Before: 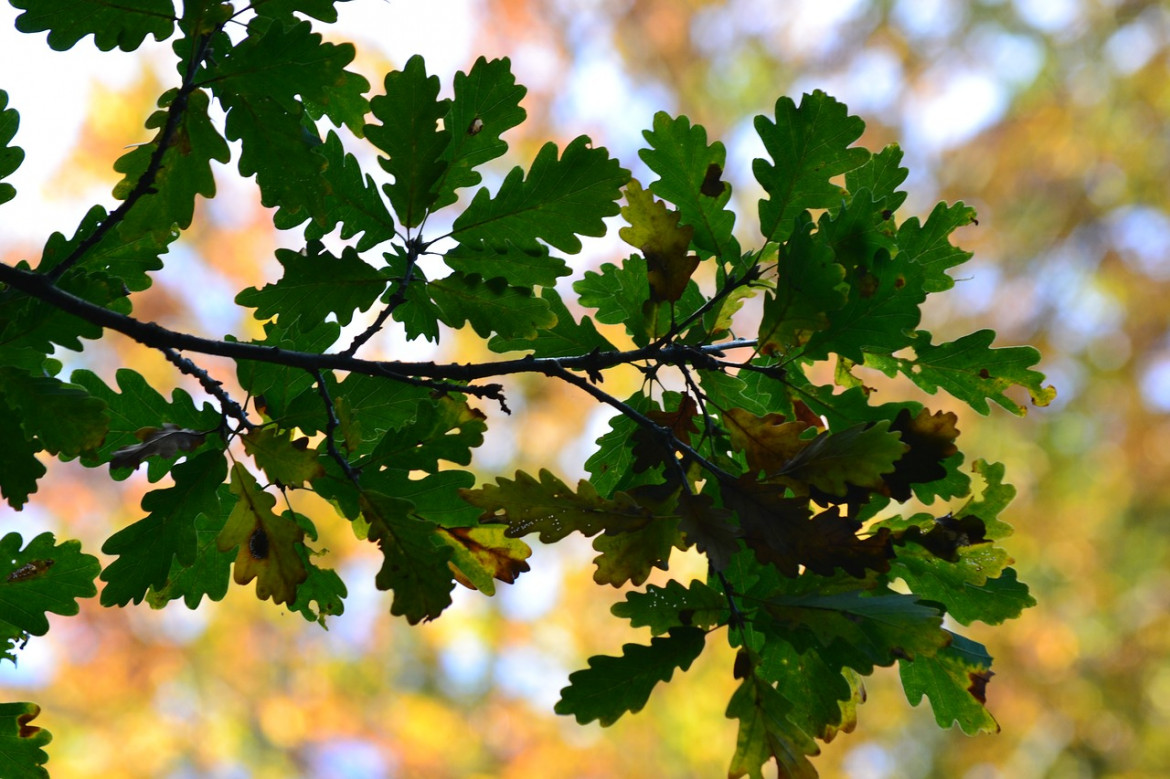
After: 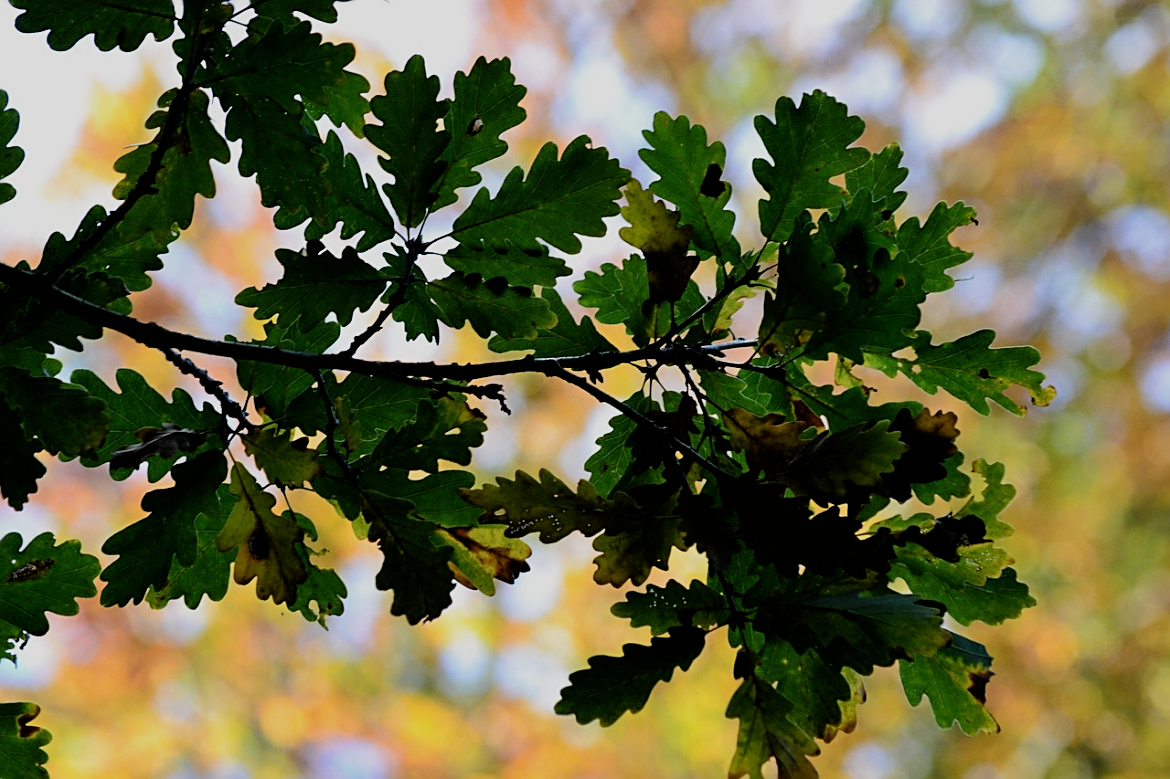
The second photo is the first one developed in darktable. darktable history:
tone equalizer: -8 EV 0.267 EV, -7 EV 0.415 EV, -6 EV 0.42 EV, -5 EV 0.242 EV, -3 EV -0.278 EV, -2 EV -0.414 EV, -1 EV -0.41 EV, +0 EV -0.278 EV, edges refinement/feathering 500, mask exposure compensation -1.57 EV, preserve details no
filmic rgb: black relative exposure -5.1 EV, white relative exposure 3.99 EV, hardness 2.88, contrast 1.406, highlights saturation mix -29.71%
sharpen: on, module defaults
